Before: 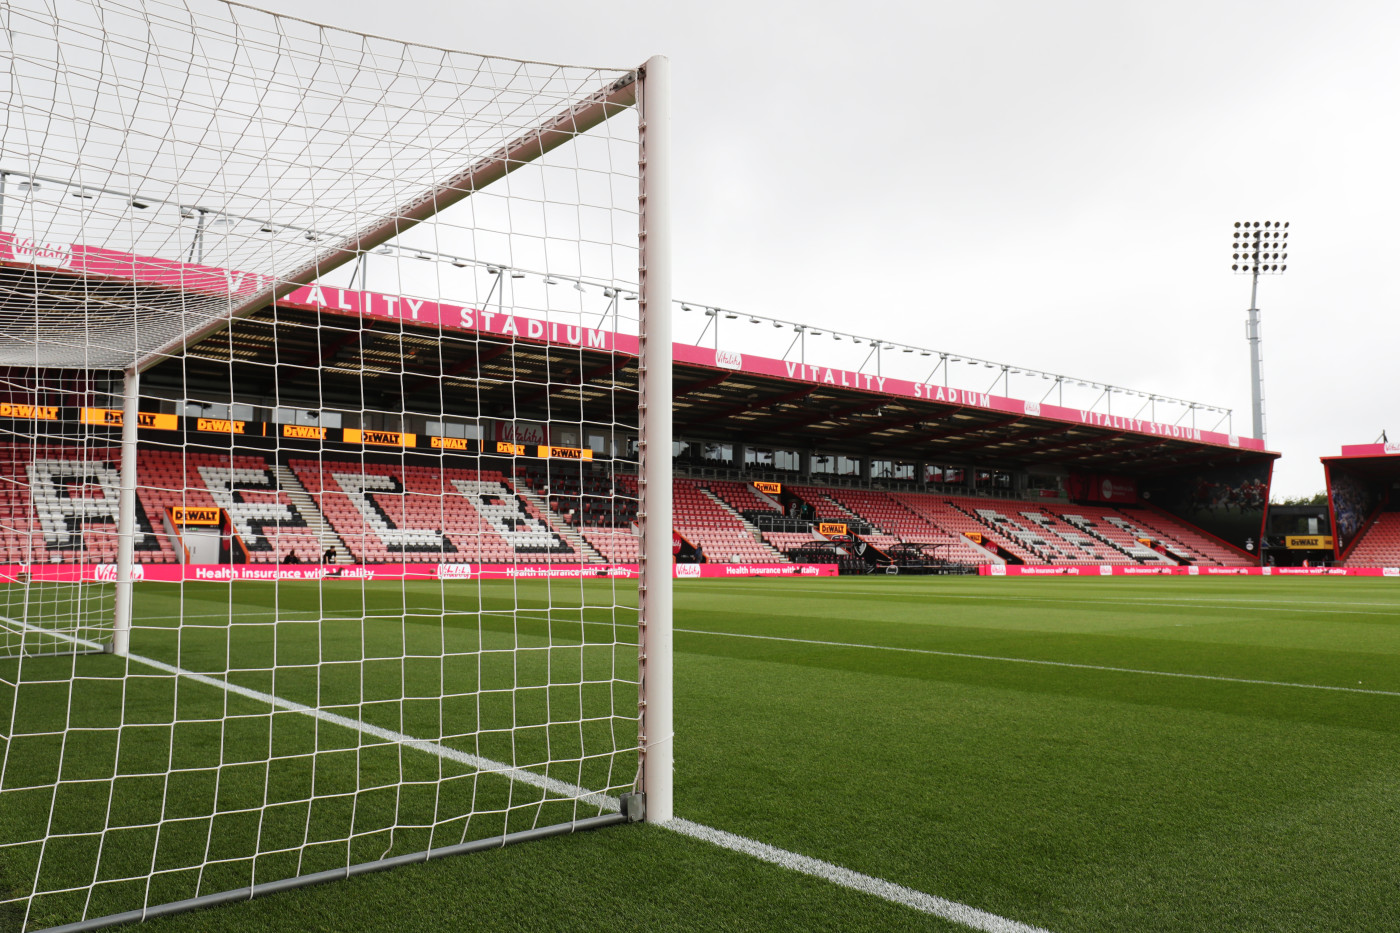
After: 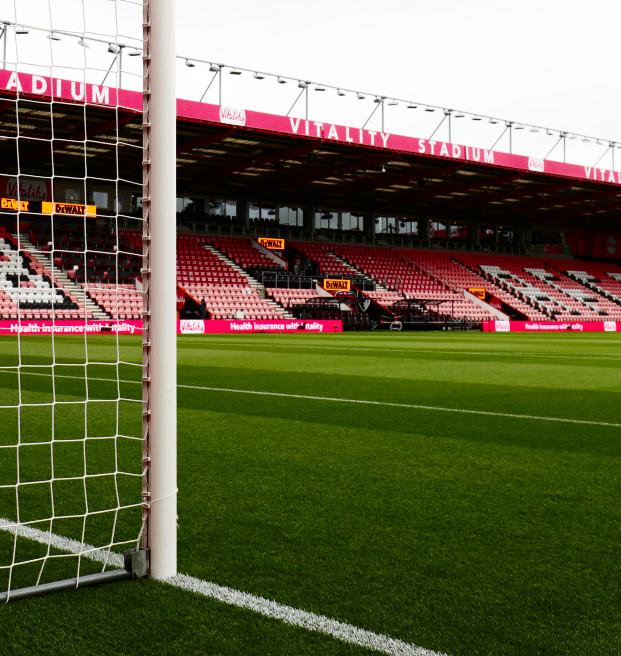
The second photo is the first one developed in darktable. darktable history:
haze removal: compatibility mode true, adaptive false
crop: left 35.432%, top 26.233%, right 20.145%, bottom 3.432%
contrast brightness saturation: contrast 0.21, brightness -0.11, saturation 0.21
